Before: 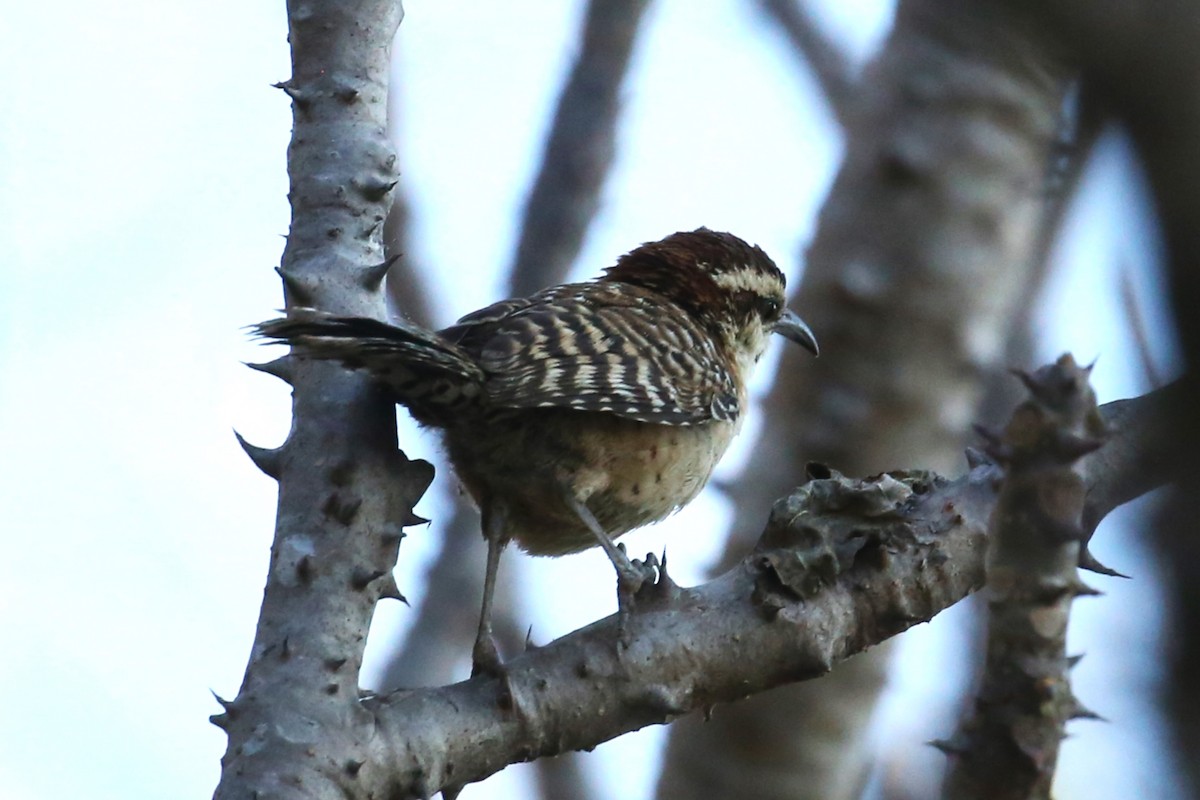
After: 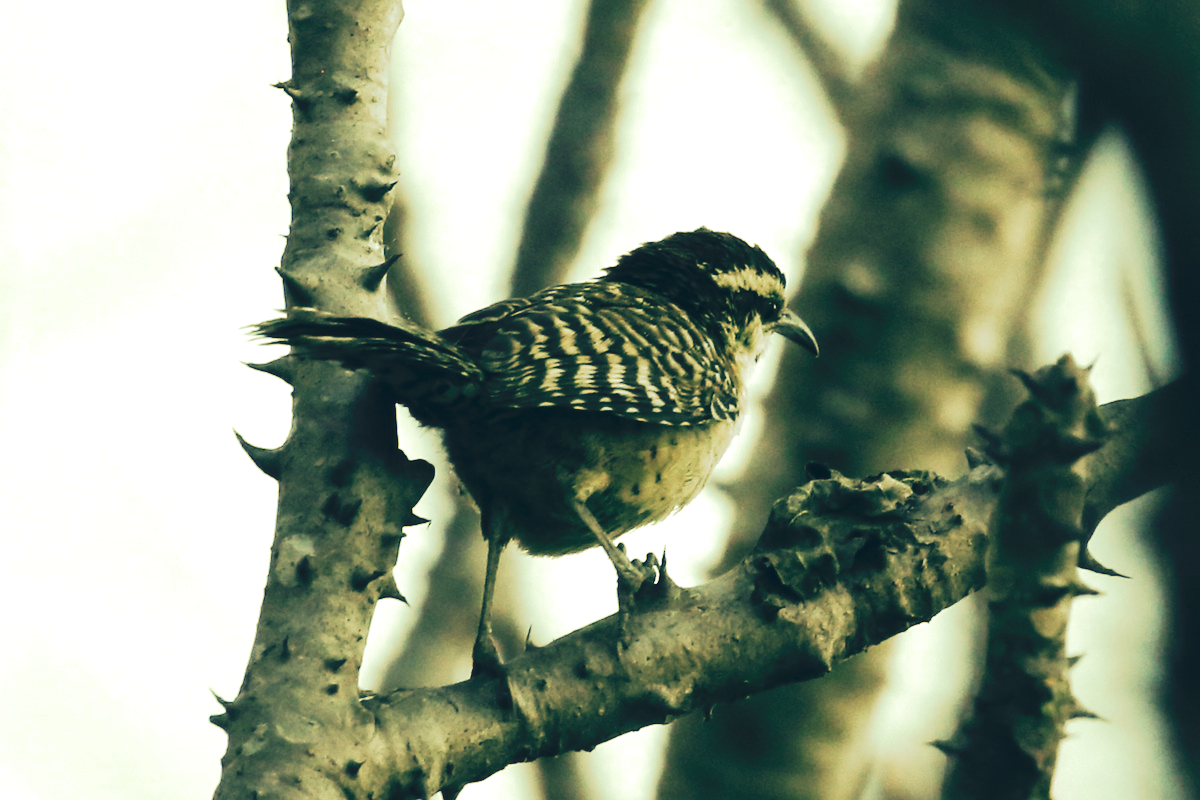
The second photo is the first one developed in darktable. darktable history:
tone curve: curves: ch0 [(0, 0) (0.003, 0.052) (0.011, 0.057) (0.025, 0.063) (0.044, 0.078) (0.069, 0.093) (0.1, 0.109) (0.136, 0.127) (0.177, 0.151) (0.224, 0.201) (0.277, 0.262) (0.335, 0.353) (0.399, 0.458) (0.468, 0.576) (0.543, 0.683) (0.623, 0.772) (0.709, 0.833) (0.801, 0.874) (0.898, 0.927) (1, 1)], preserve colors none
color look up table: target L [89.54, 85.89, 89.08, 87.02, 77.4, 66.99, 61.7, 60.46, 48.11, 40.74, 25.13, 18.05, 201.33, 104.71, 90.88, 78.91, 72.99, 60.15, 58.23, 62.2, 47.57, 45.46, 50.4, 32.14, 10.78, 94.29, 88.4, 73.32, 72.85, 69.93, 64.42, 75.14, 84.66, 52.48, 48.18, 52.36, 32.25, 30.49, 43.47, 22.65, 25.25, 3.015, 10.15, 2.261, 87.97, 72.03, 73.88, 66.43, 46.69], target a [-24.56, -32.18, -16.03, -38.36, -23.32, -0.954, -44.35, -19.36, -26.89, -29.03, -20.38, -25.31, 0, 0.001, -11.15, 12.74, 21.62, 29.82, 29.11, 40.37, 12.02, 2.955, 39.77, 27.37, -3.421, -18.15, -2.786, 21.48, -6.491, 1.863, 32.8, 1.832, 3.992, 42.05, -11.05, 13.19, 3.238, 16.18, 16.63, -13.94, 1.368, -5.883, -10.7, -4.128, -20.25, -37.13, -29.01, -11.81, -17.38], target b [53.16, 60.31, 66.74, 53.15, 43.86, 43.6, 43.69, 47.29, 18.67, 24.37, 3.088, 1.373, -0.001, -0.003, 55.84, 50.14, 58.37, 43.76, 30.84, 37.29, 33.69, 17.79, 42.21, 16.12, -6.652, 42.96, 39.73, 38.3, 21.45, 30.39, 24.73, 22.48, 36.34, 20.91, -0.558, 9.353, 1.052, 0.558, -7.896, -0.927, -19.41, -23.28, -21.29, -19.94, 35.77, 31.31, 17.82, 26.69, 6.064], num patches 49
